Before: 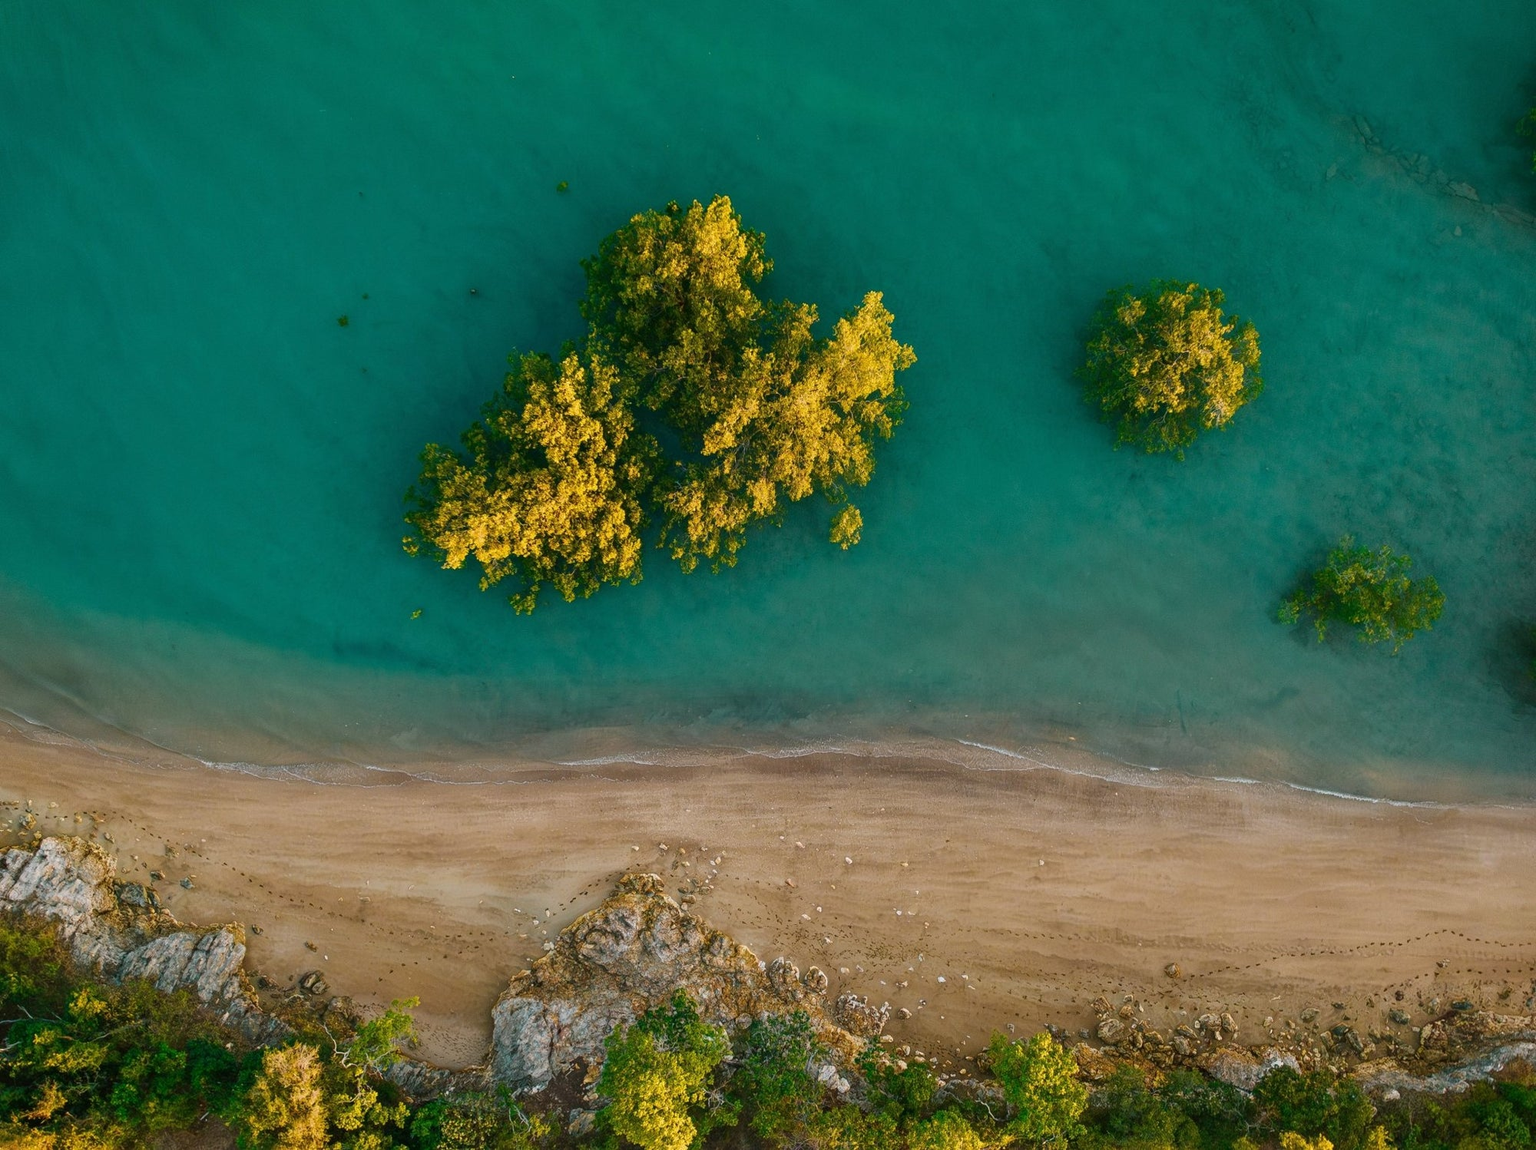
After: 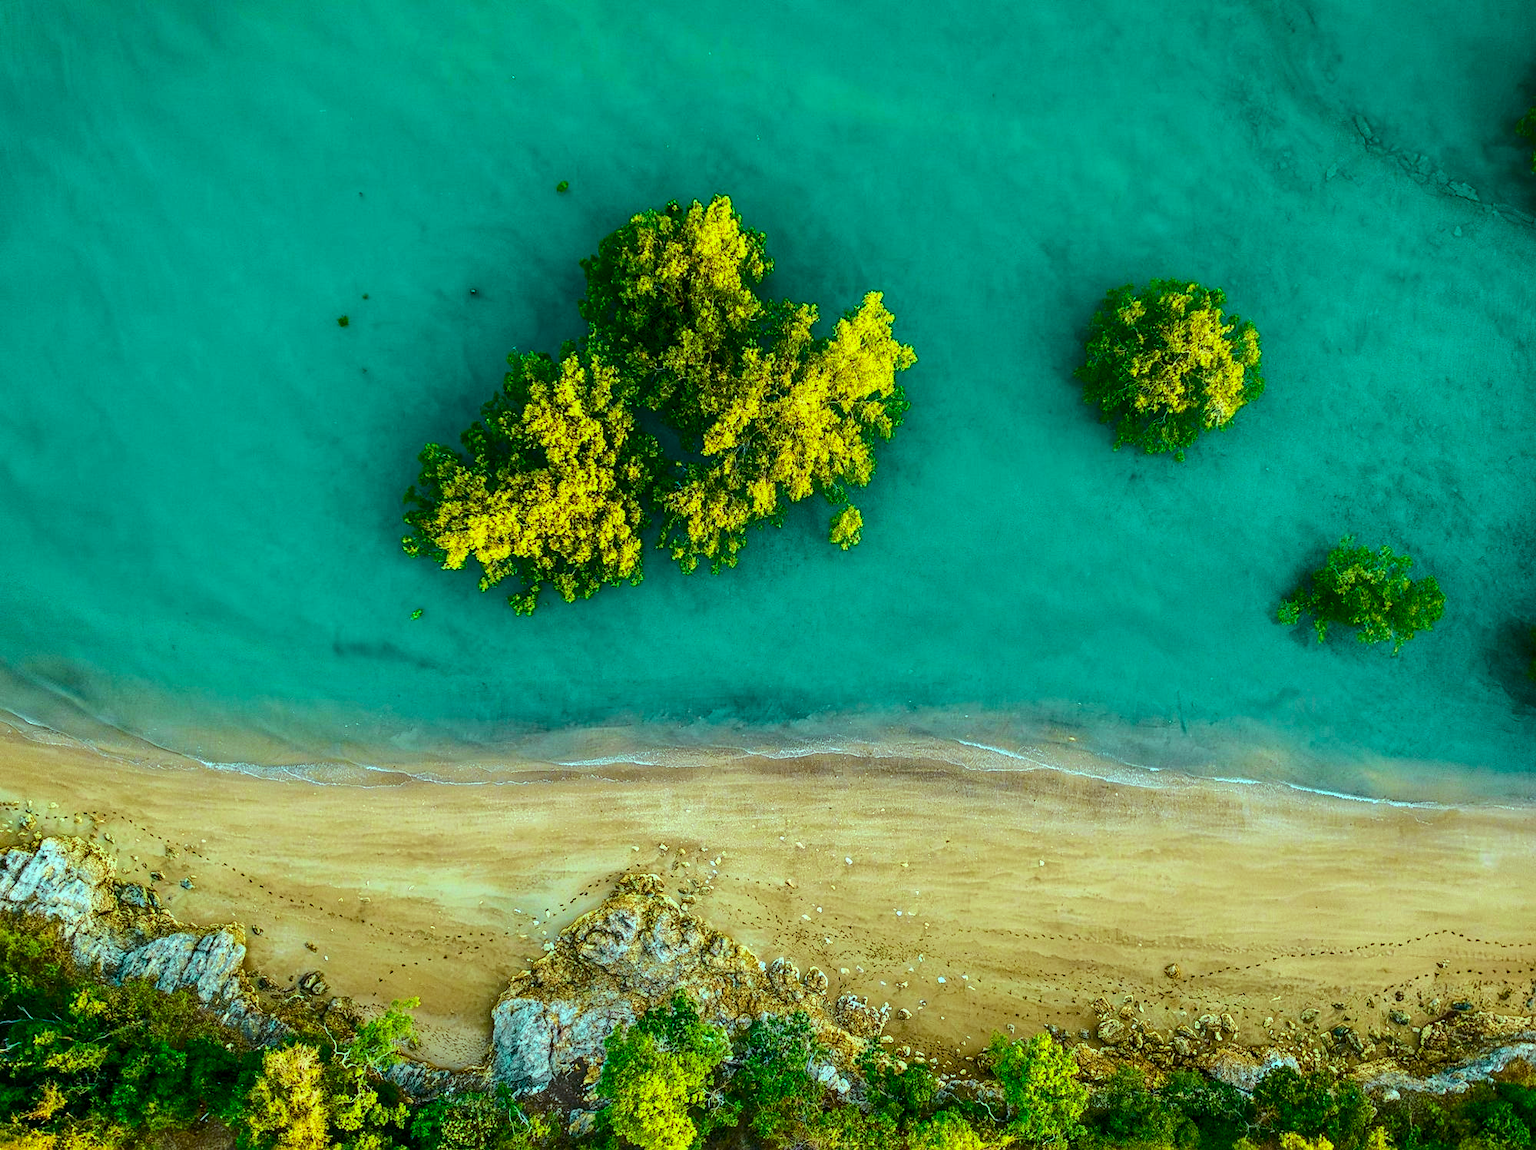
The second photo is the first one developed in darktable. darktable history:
color balance: mode lift, gamma, gain (sRGB), lift [0.997, 0.979, 1.021, 1.011], gamma [1, 1.084, 0.916, 0.998], gain [1, 0.87, 1.13, 1.101], contrast 4.55%, contrast fulcrum 38.24%, output saturation 104.09%
sharpen: radius 1.864, amount 0.398, threshold 1.271
rotate and perspective: automatic cropping off
local contrast: on, module defaults
tone curve: curves: ch0 [(0, 0) (0.035, 0.017) (0.131, 0.108) (0.279, 0.279) (0.476, 0.554) (0.617, 0.693) (0.704, 0.77) (0.801, 0.854) (0.895, 0.927) (1, 0.976)]; ch1 [(0, 0) (0.318, 0.278) (0.444, 0.427) (0.493, 0.488) (0.508, 0.502) (0.534, 0.526) (0.562, 0.555) (0.645, 0.648) (0.746, 0.764) (1, 1)]; ch2 [(0, 0) (0.316, 0.292) (0.381, 0.37) (0.423, 0.448) (0.476, 0.482) (0.502, 0.495) (0.522, 0.518) (0.533, 0.532) (0.593, 0.622) (0.634, 0.663) (0.7, 0.7) (0.861, 0.808) (1, 0.951)], color space Lab, independent channels, preserve colors none
color balance rgb: perceptual saturation grading › global saturation 36%, perceptual brilliance grading › global brilliance 10%, global vibrance 20%
